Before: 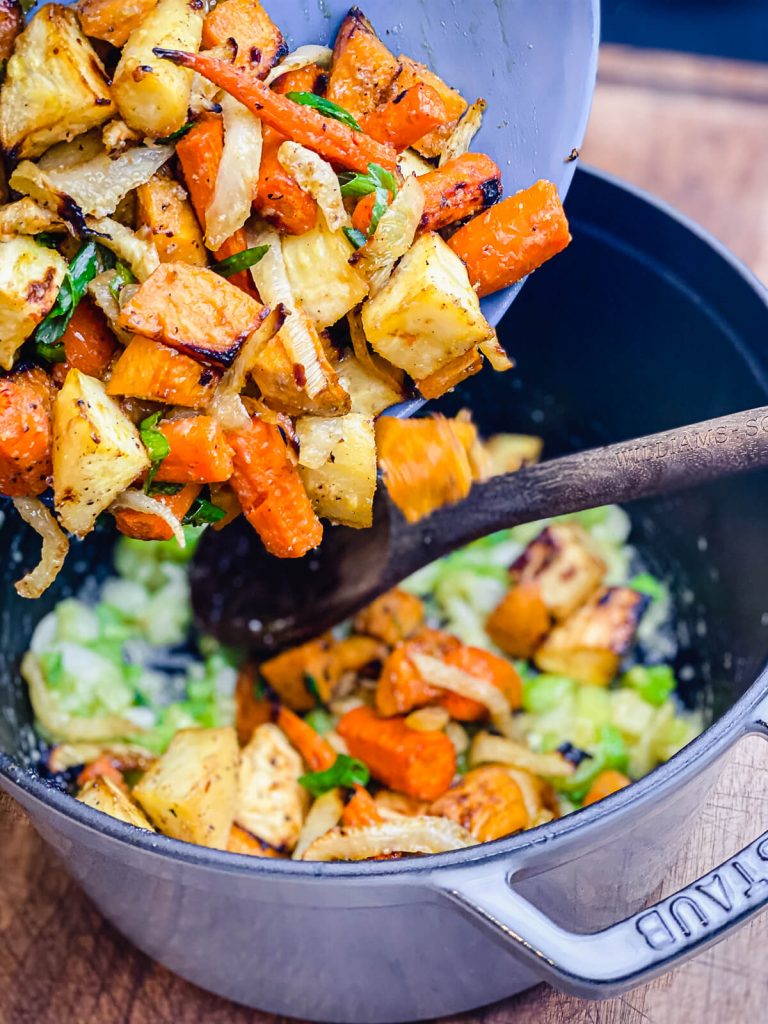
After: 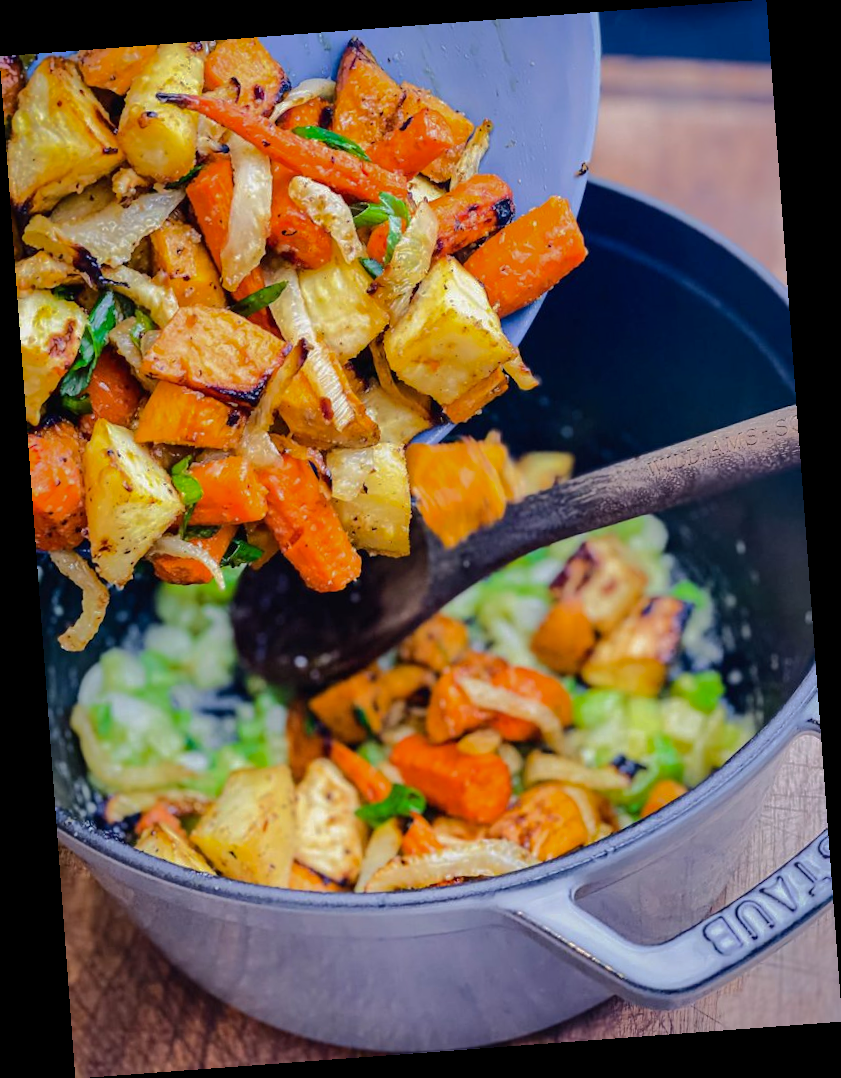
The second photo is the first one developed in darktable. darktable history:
rotate and perspective: rotation -4.25°, automatic cropping off
shadows and highlights: shadows -19.91, highlights -73.15
